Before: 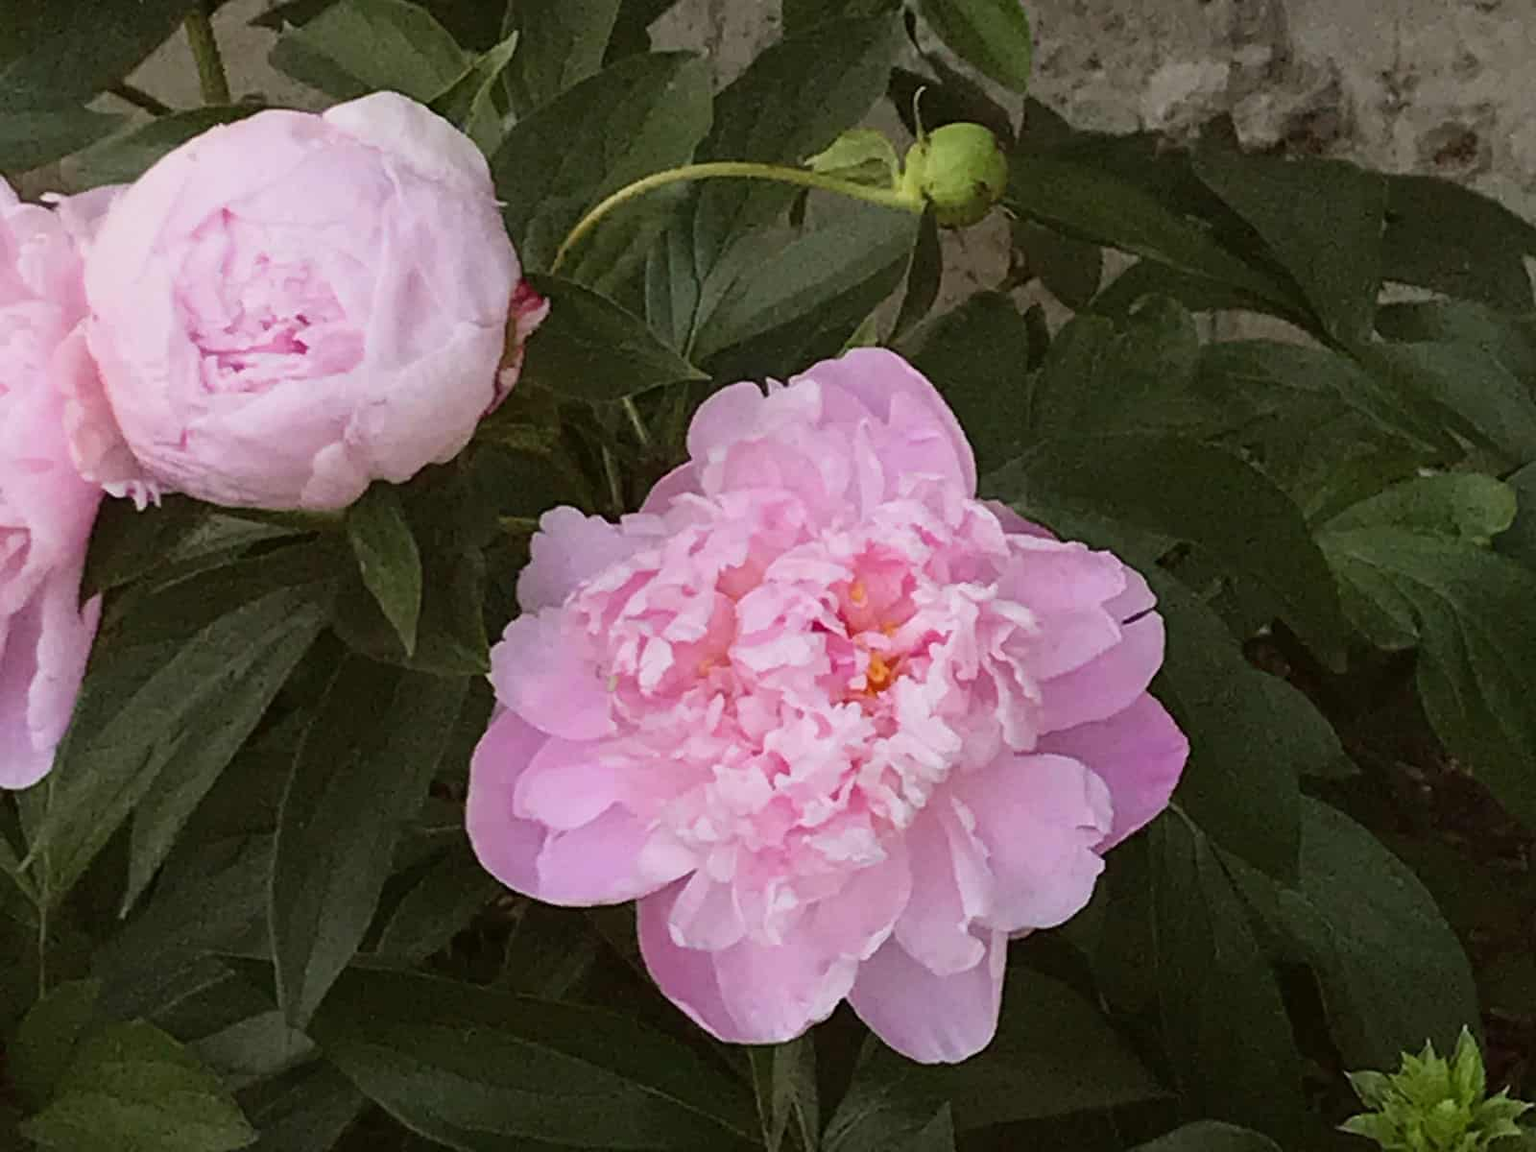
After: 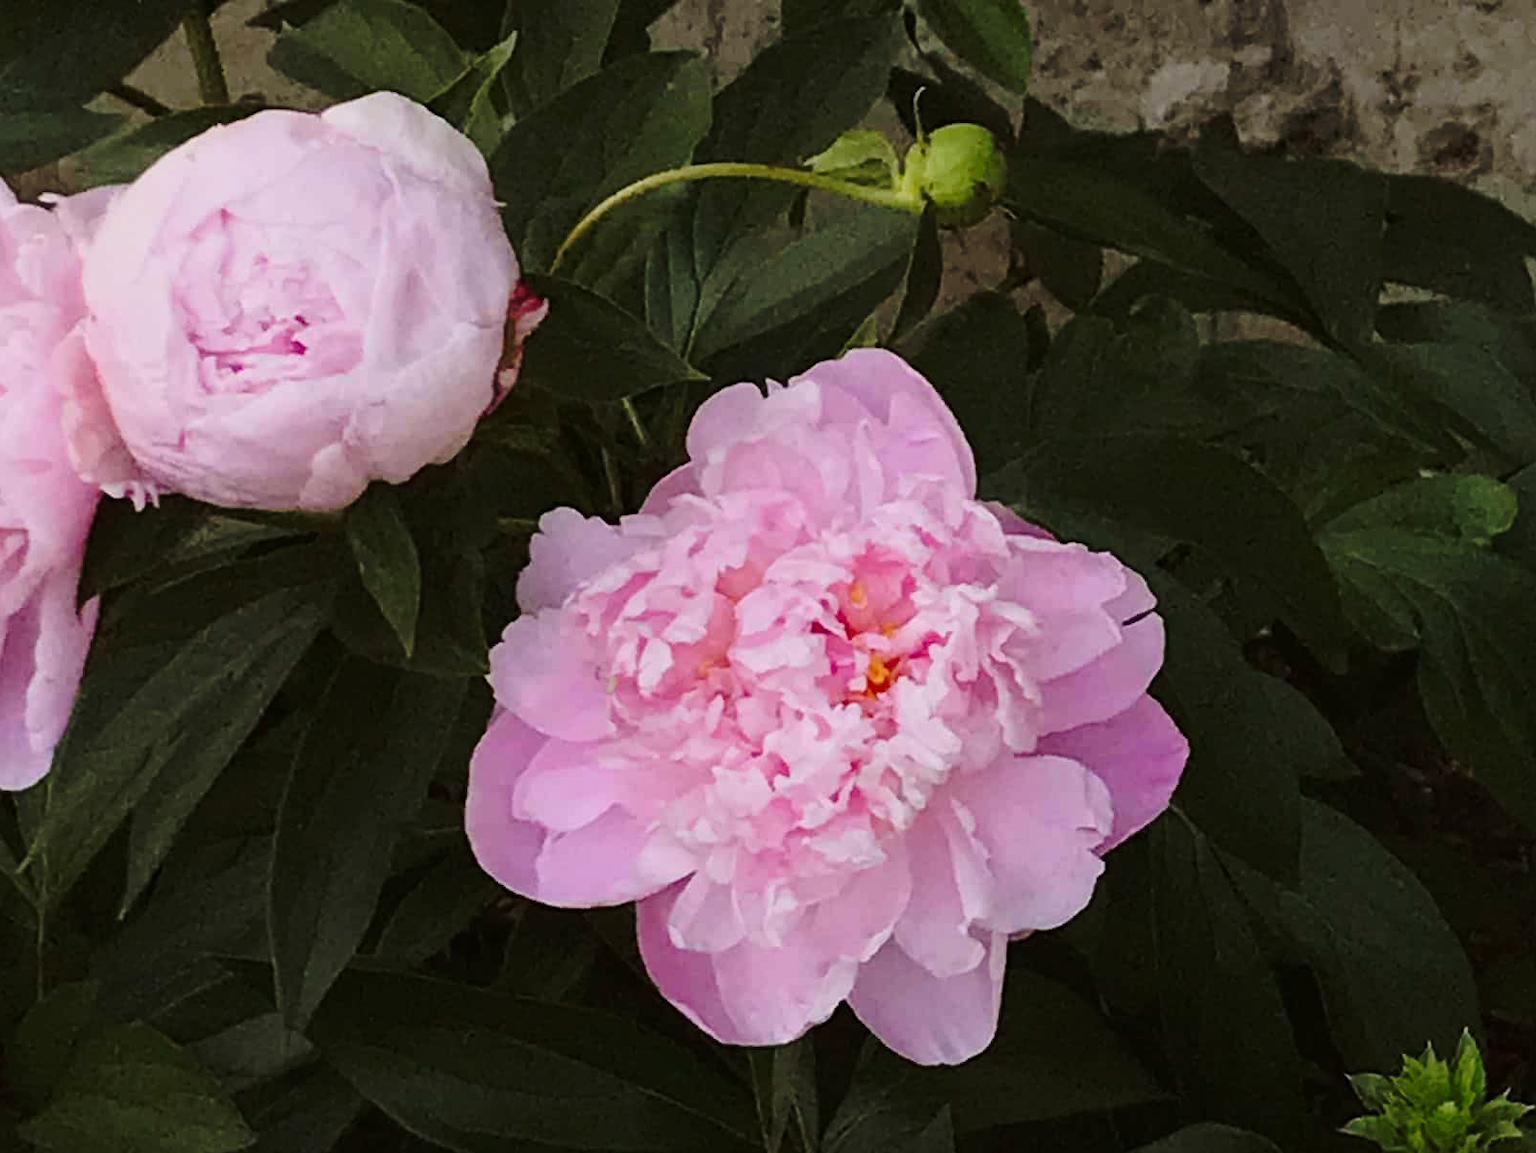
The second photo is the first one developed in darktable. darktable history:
crop and rotate: left 0.126%
base curve: curves: ch0 [(0, 0) (0.073, 0.04) (0.157, 0.139) (0.492, 0.492) (0.758, 0.758) (1, 1)], preserve colors none
